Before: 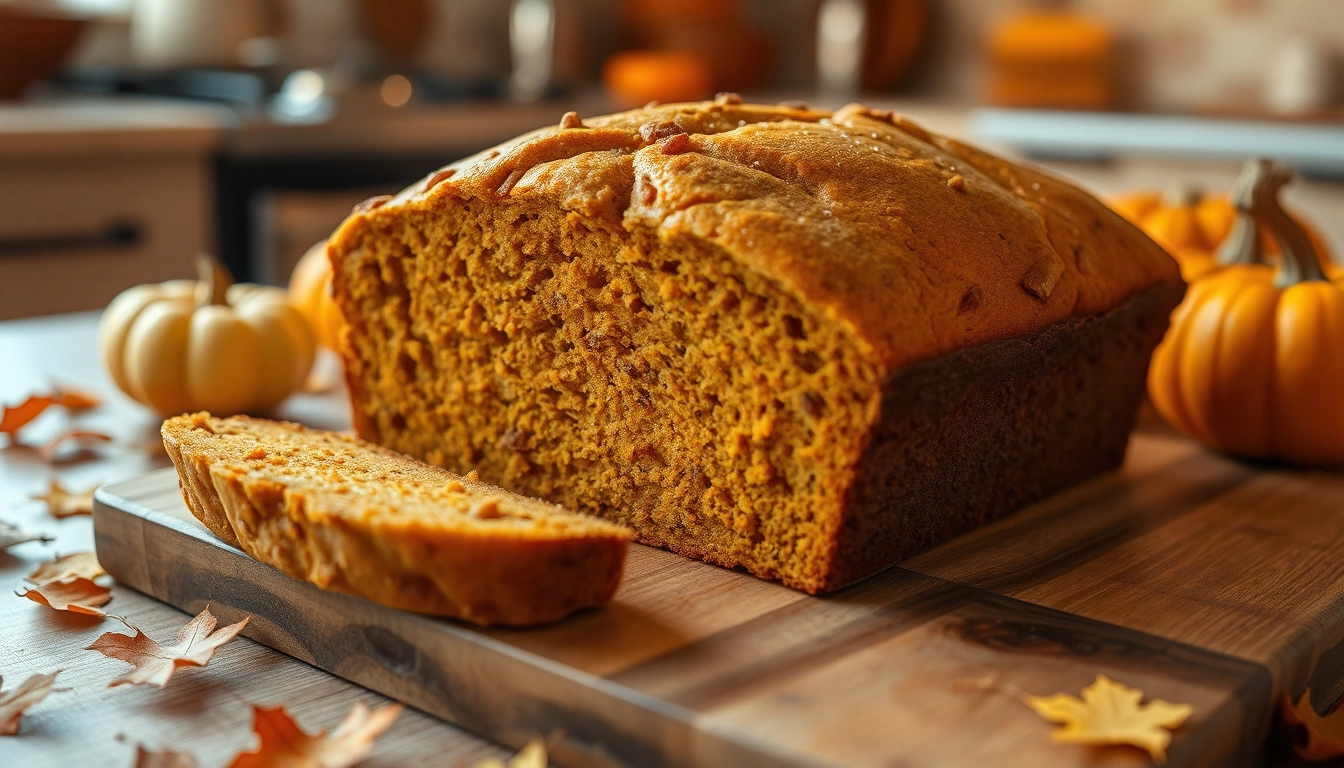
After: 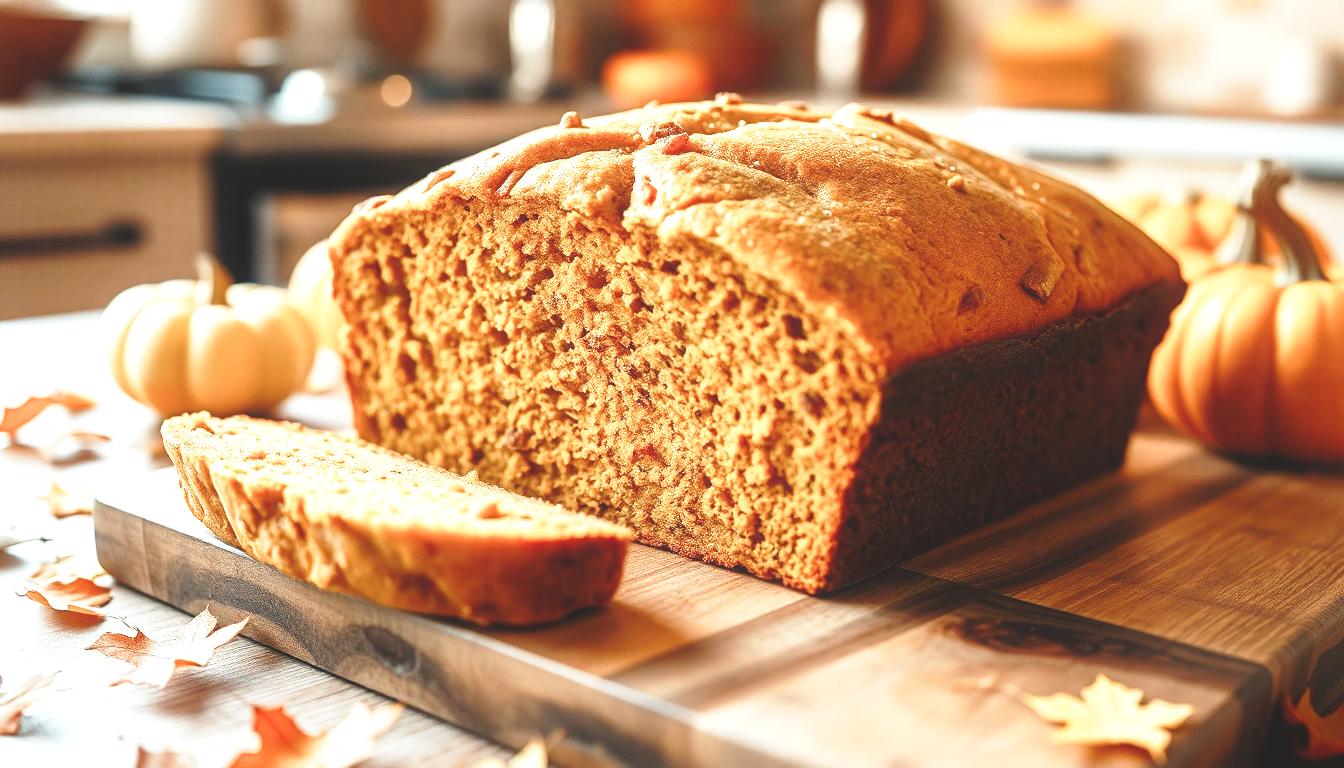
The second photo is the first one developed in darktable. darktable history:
exposure: black level correction -0.026, exposure -0.119 EV, compensate highlight preservation false
color balance rgb: power › hue 73.56°, perceptual saturation grading › global saturation 20%, perceptual saturation grading › highlights -49.968%, perceptual saturation grading › shadows 24.332%, perceptual brilliance grading › highlights 15.405%, perceptual brilliance grading › mid-tones 6.355%, perceptual brilliance grading › shadows -15.416%
base curve: curves: ch0 [(0, 0) (0.028, 0.03) (0.121, 0.232) (0.46, 0.748) (0.859, 0.968) (1, 1)], preserve colors none
tone equalizer: -8 EV -0.748 EV, -7 EV -0.702 EV, -6 EV -0.625 EV, -5 EV -0.386 EV, -3 EV 0.392 EV, -2 EV 0.6 EV, -1 EV 0.674 EV, +0 EV 0.75 EV
